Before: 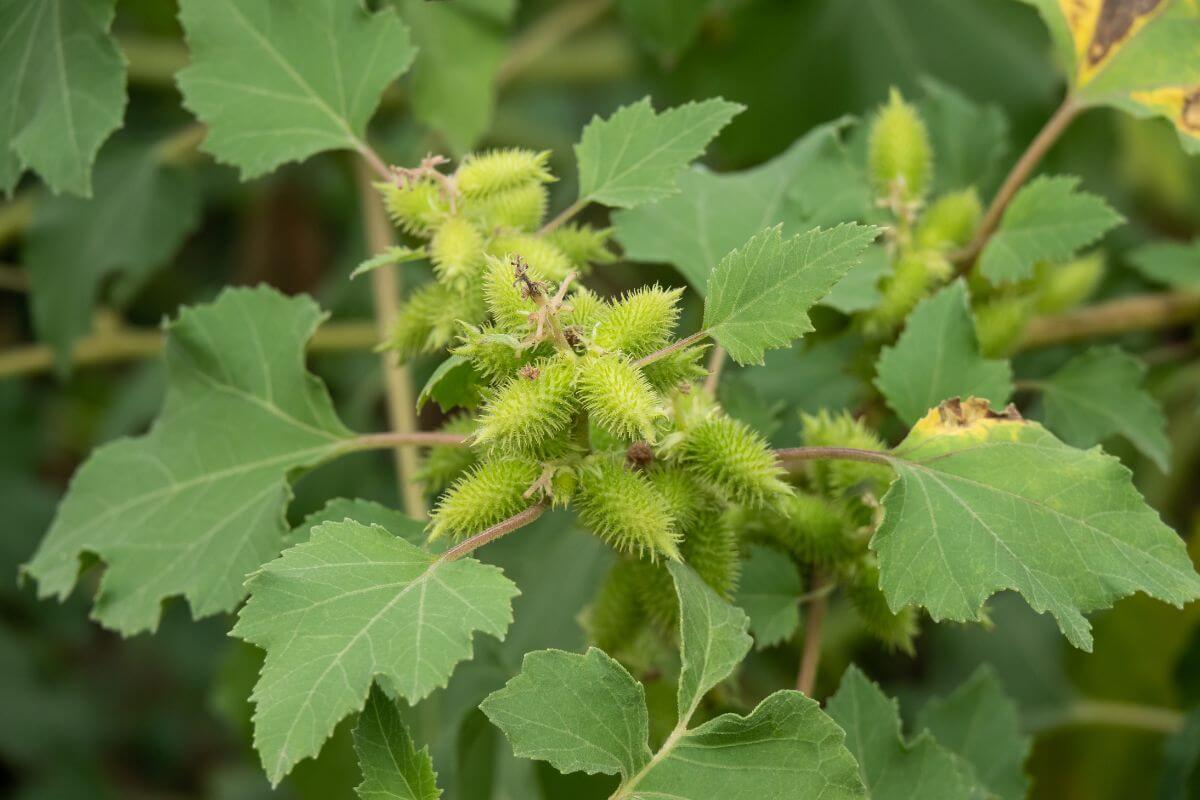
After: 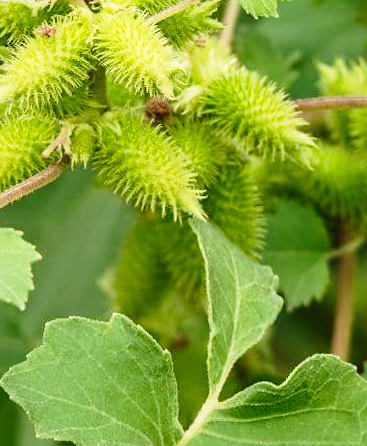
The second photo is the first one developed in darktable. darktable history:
crop: left 40.878%, top 39.176%, right 25.993%, bottom 3.081%
shadows and highlights: shadows 37.27, highlights -28.18, soften with gaussian
base curve: curves: ch0 [(0, 0) (0.026, 0.03) (0.109, 0.232) (0.351, 0.748) (0.669, 0.968) (1, 1)], preserve colors none
sharpen: amount 0.2
exposure: exposure -0.36 EV, compensate highlight preservation false
rotate and perspective: rotation -1.68°, lens shift (vertical) -0.146, crop left 0.049, crop right 0.912, crop top 0.032, crop bottom 0.96
